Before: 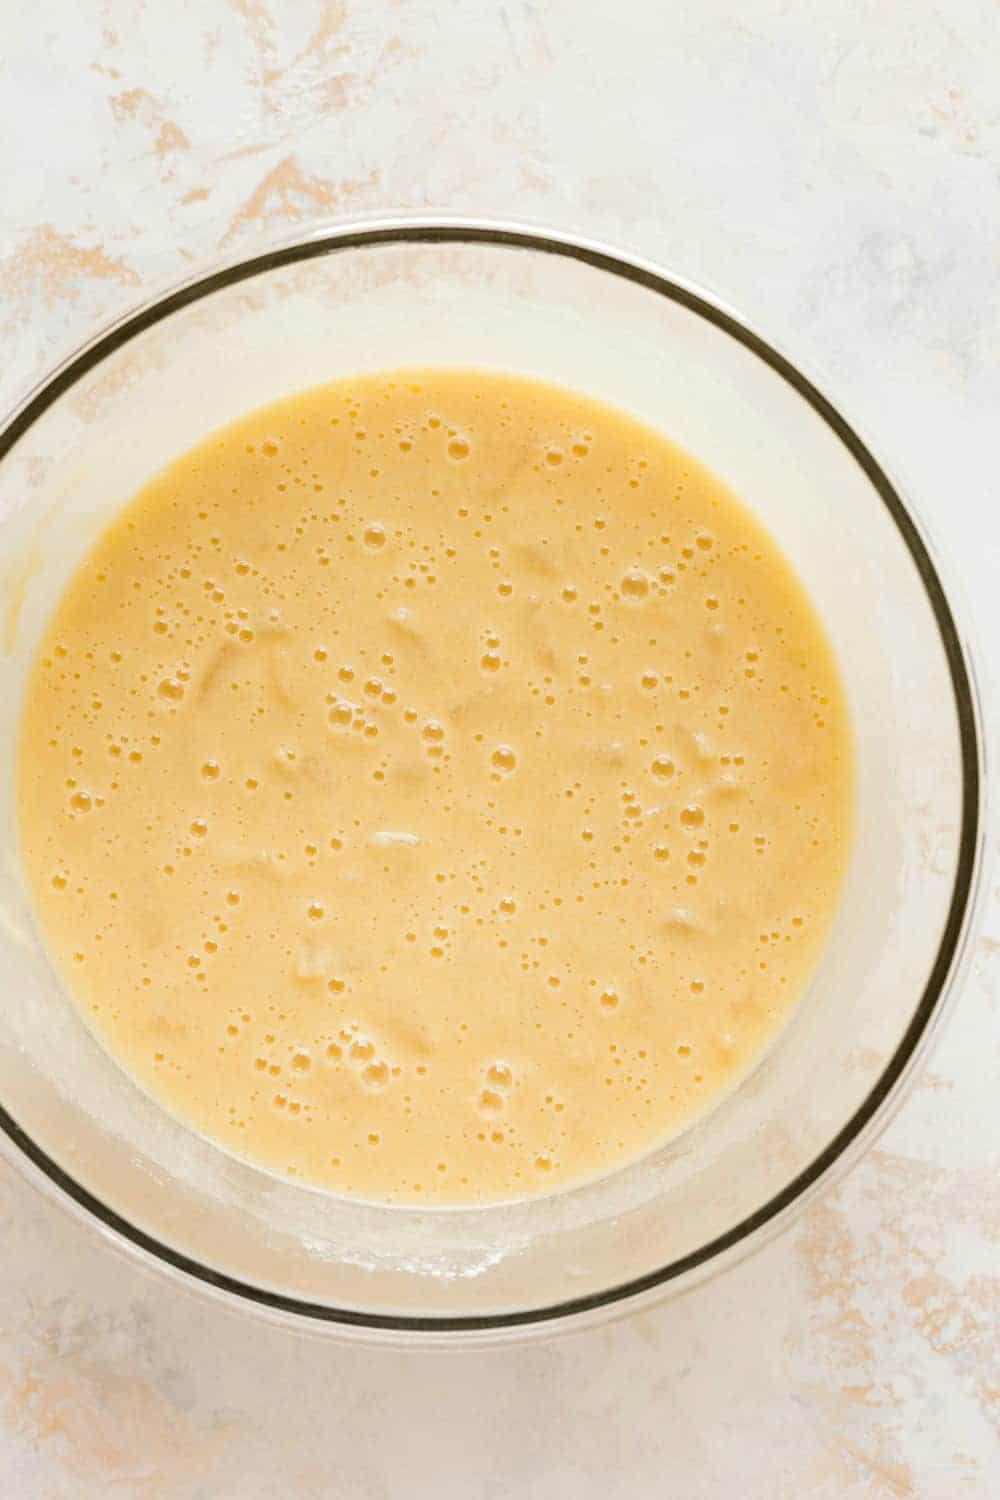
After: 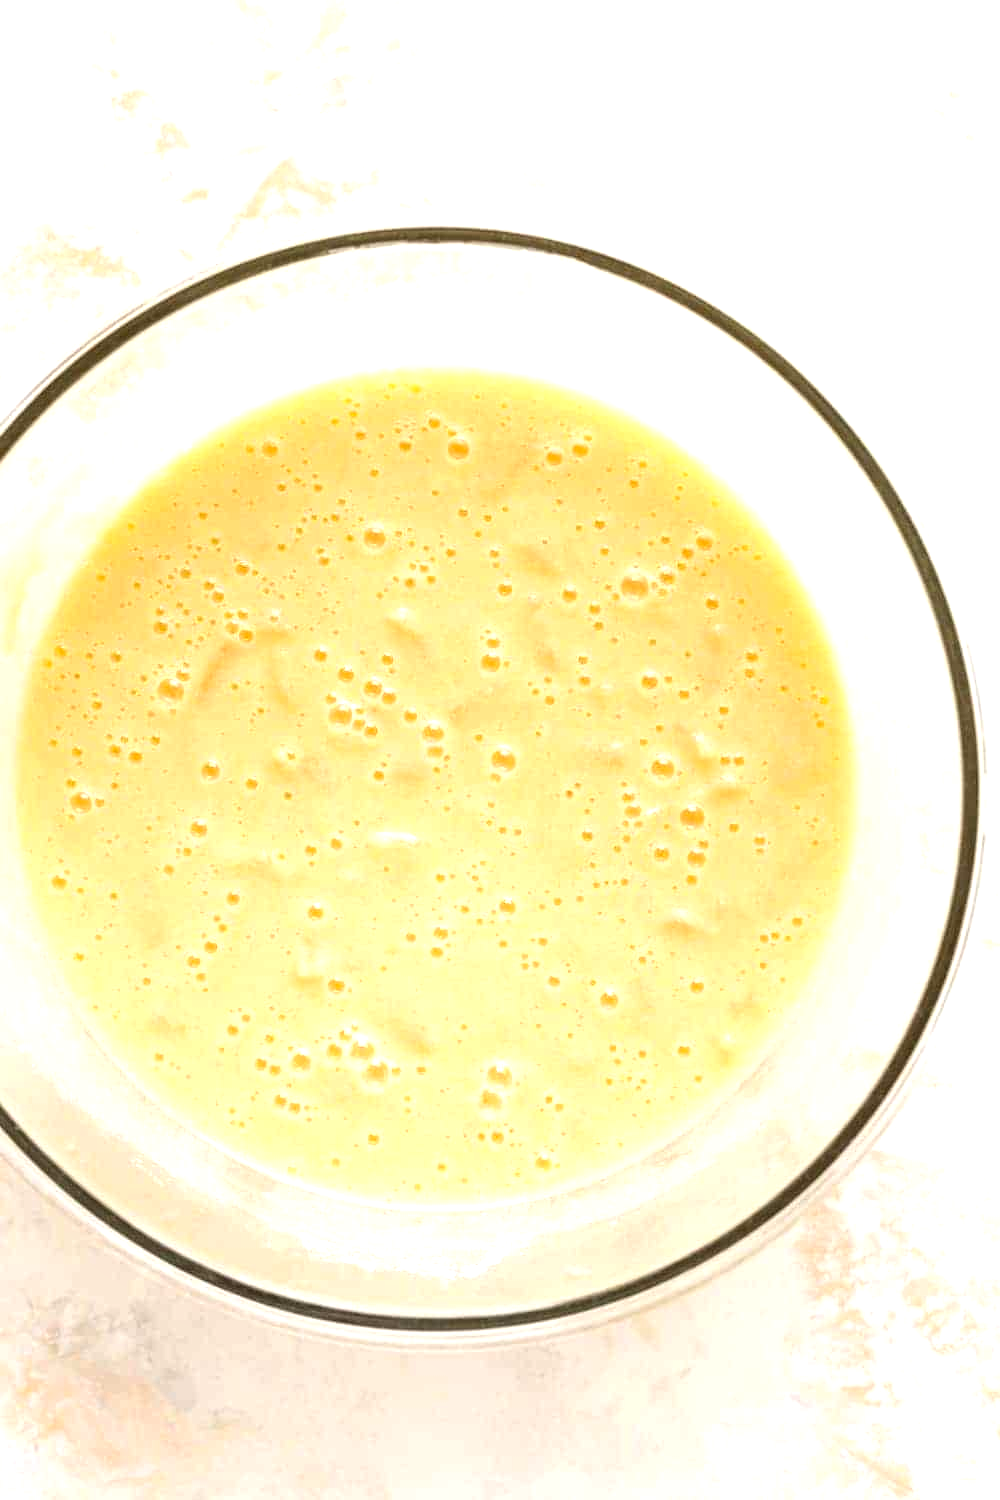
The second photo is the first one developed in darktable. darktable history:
exposure: exposure 0.7 EV, compensate highlight preservation false
local contrast: on, module defaults
